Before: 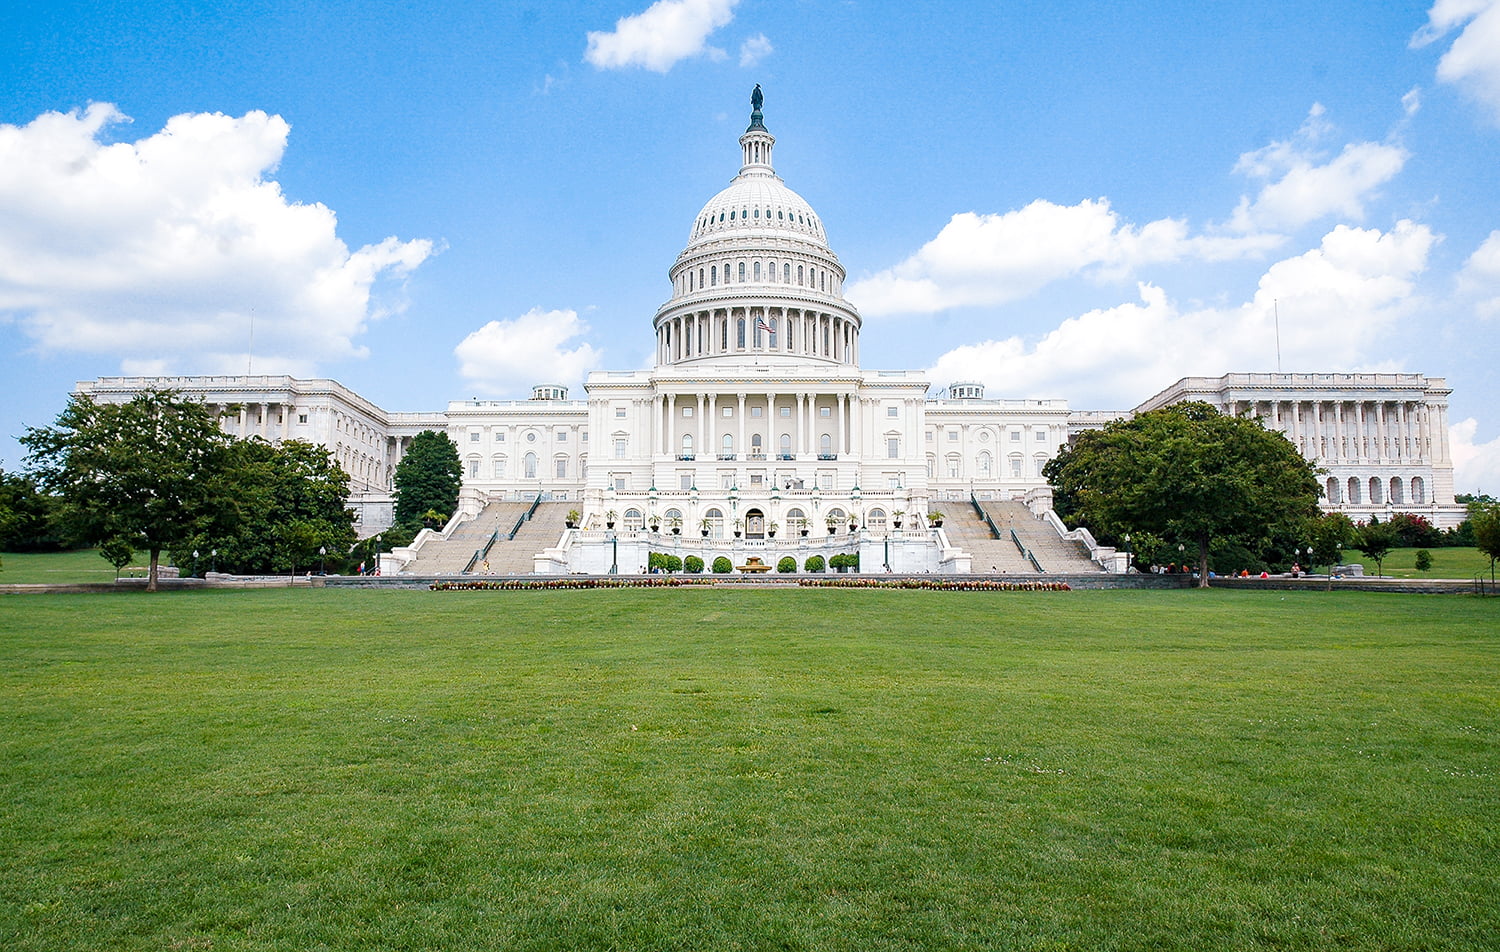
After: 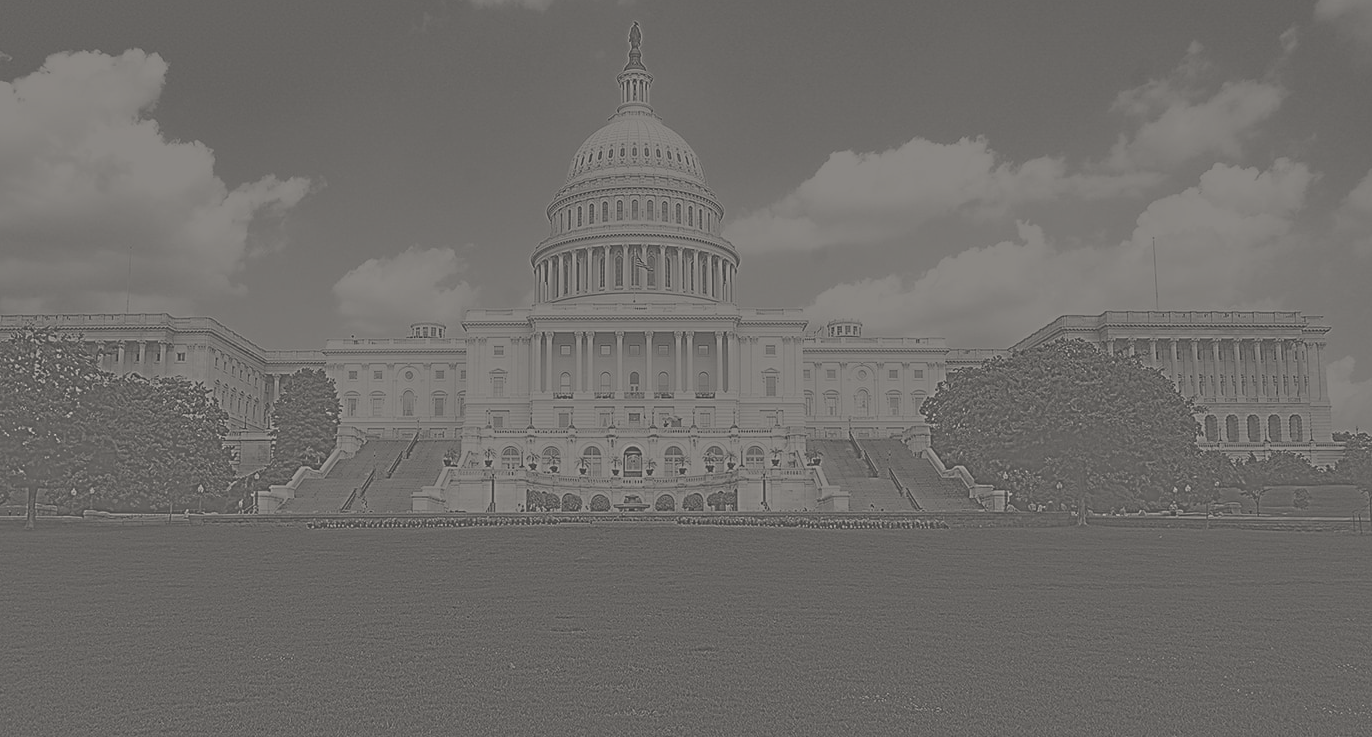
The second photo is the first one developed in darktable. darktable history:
white balance: red 1.004, blue 1.096
crop: left 8.155%, top 6.611%, bottom 15.385%
velvia: on, module defaults
rgb curve: curves: ch0 [(0, 0.186) (0.314, 0.284) (0.775, 0.708) (1, 1)], compensate middle gray true, preserve colors none
exposure: exposure 1.223 EV, compensate highlight preservation false
highpass: sharpness 5.84%, contrast boost 8.44%
color correction: highlights a* 0.816, highlights b* 2.78, saturation 1.1
local contrast: detail 130%
